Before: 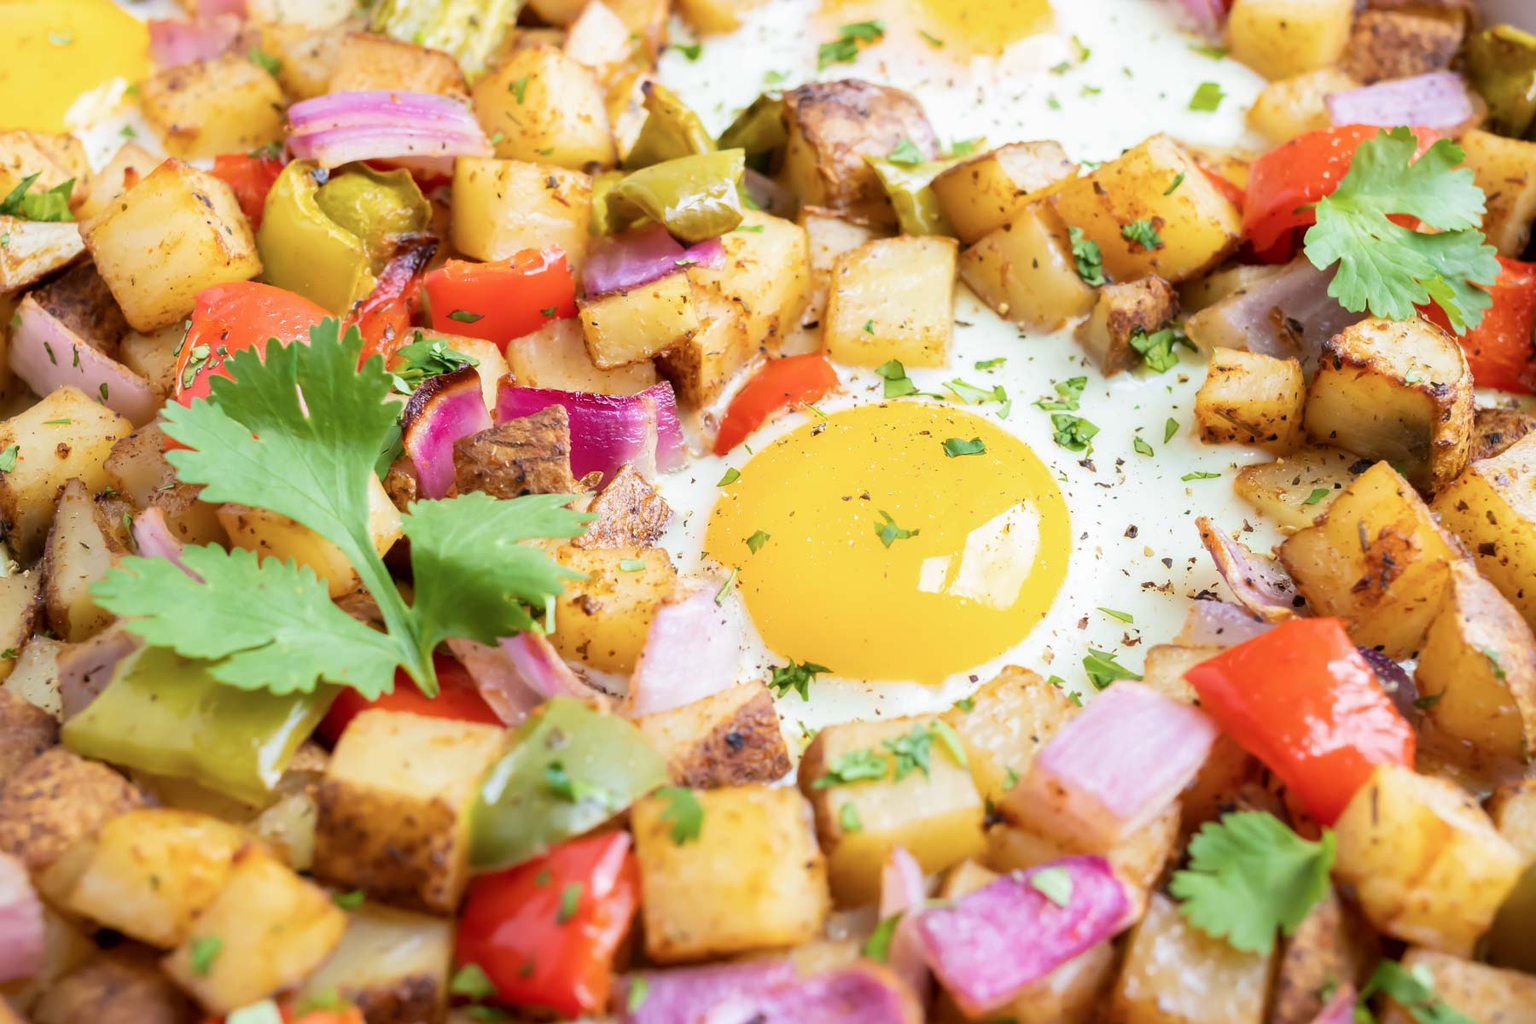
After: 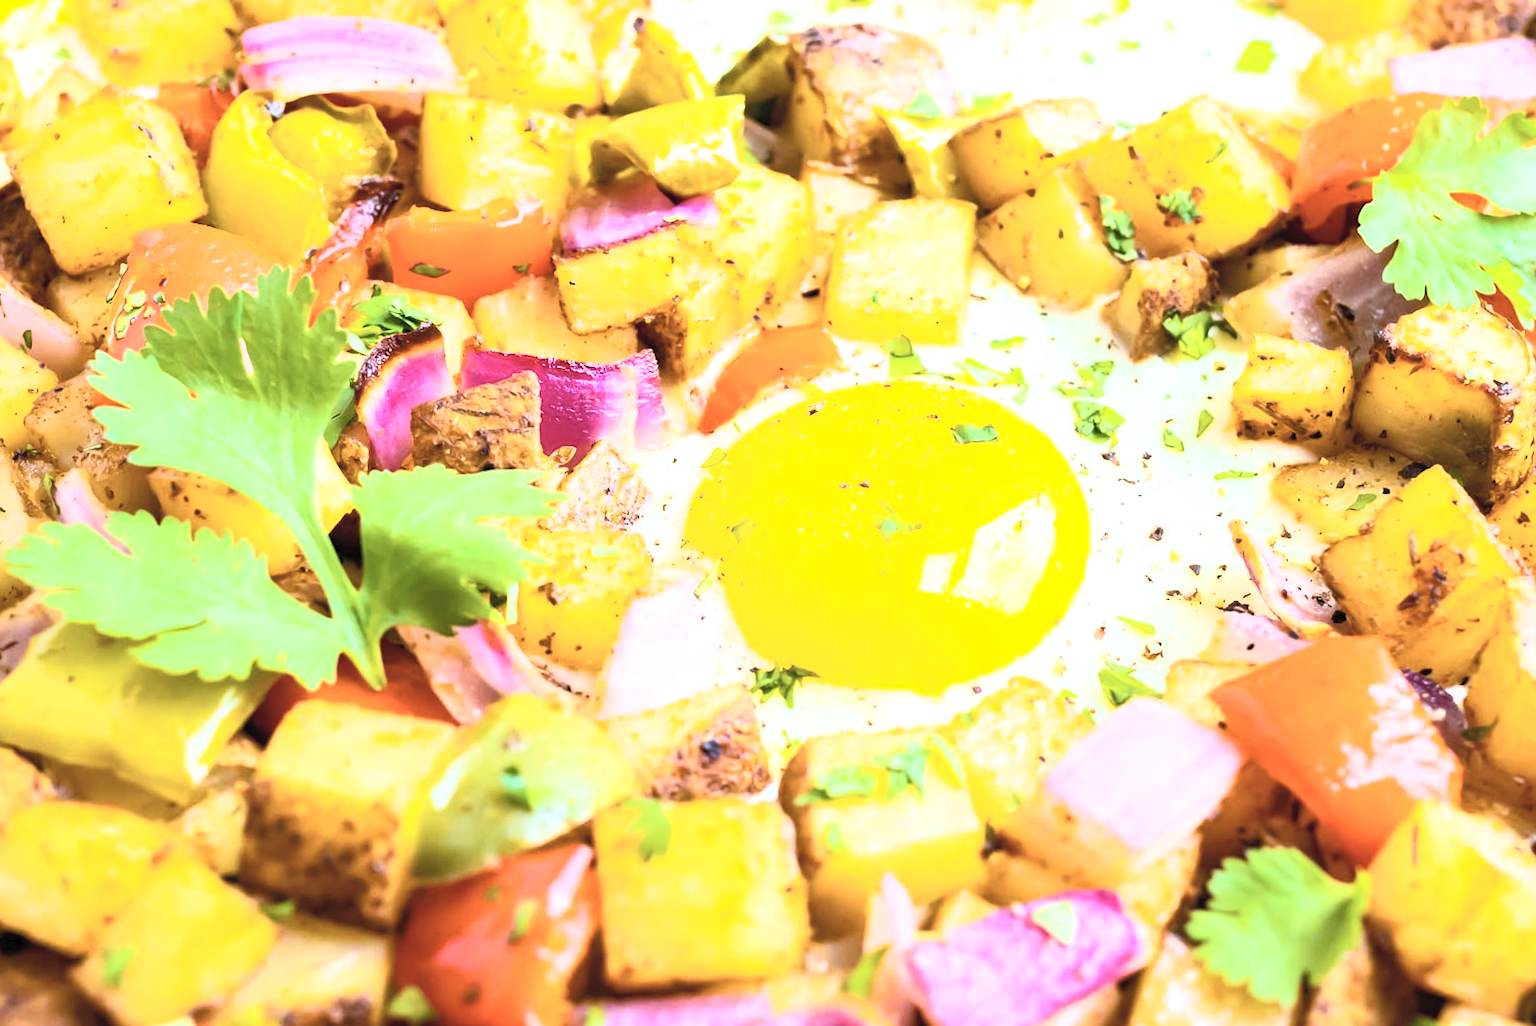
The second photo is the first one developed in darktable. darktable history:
crop and rotate: angle -2.01°, left 3.165%, top 3.724%, right 1.628%, bottom 0.775%
contrast brightness saturation: contrast 0.421, brightness 0.546, saturation -0.184
color balance rgb: perceptual saturation grading › global saturation 29.933%, perceptual brilliance grading › highlights 11.634%, global vibrance 20%
haze removal: strength 0.279, distance 0.247, adaptive false
